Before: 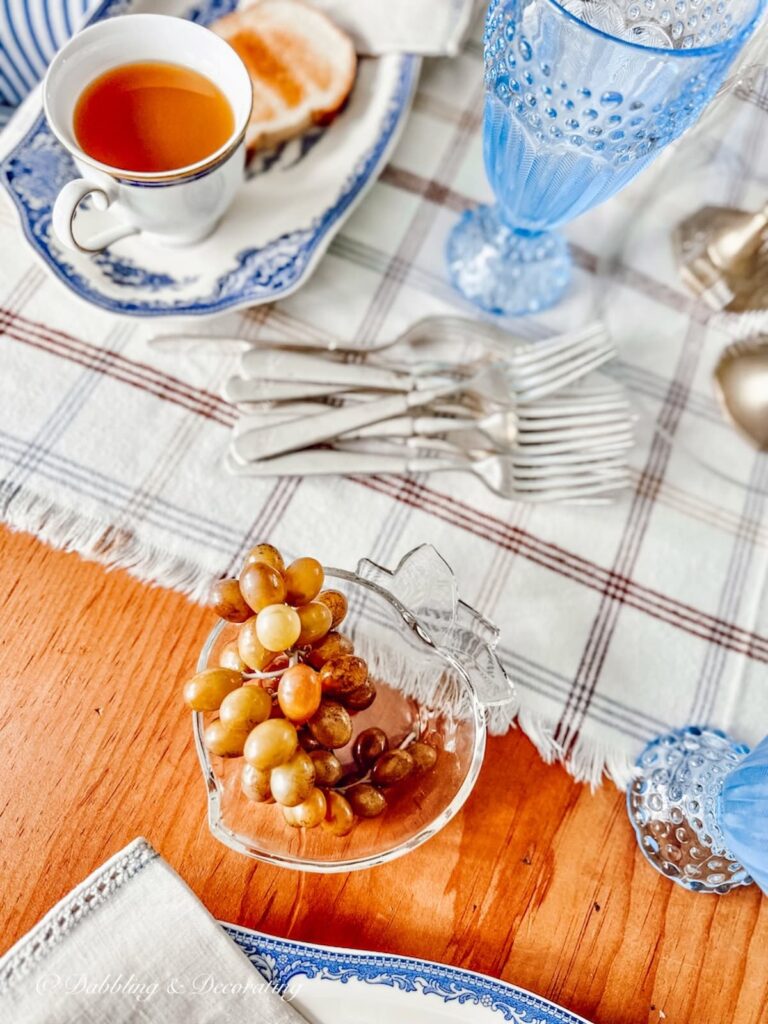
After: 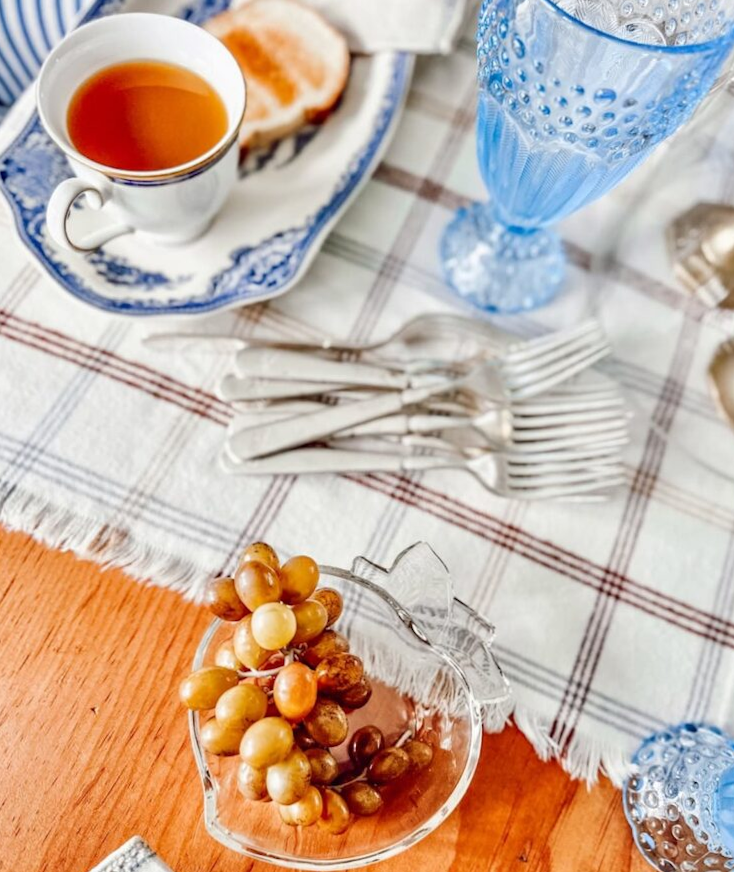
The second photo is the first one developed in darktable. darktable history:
crop and rotate: angle 0.22°, left 0.412%, right 3.459%, bottom 14.319%
